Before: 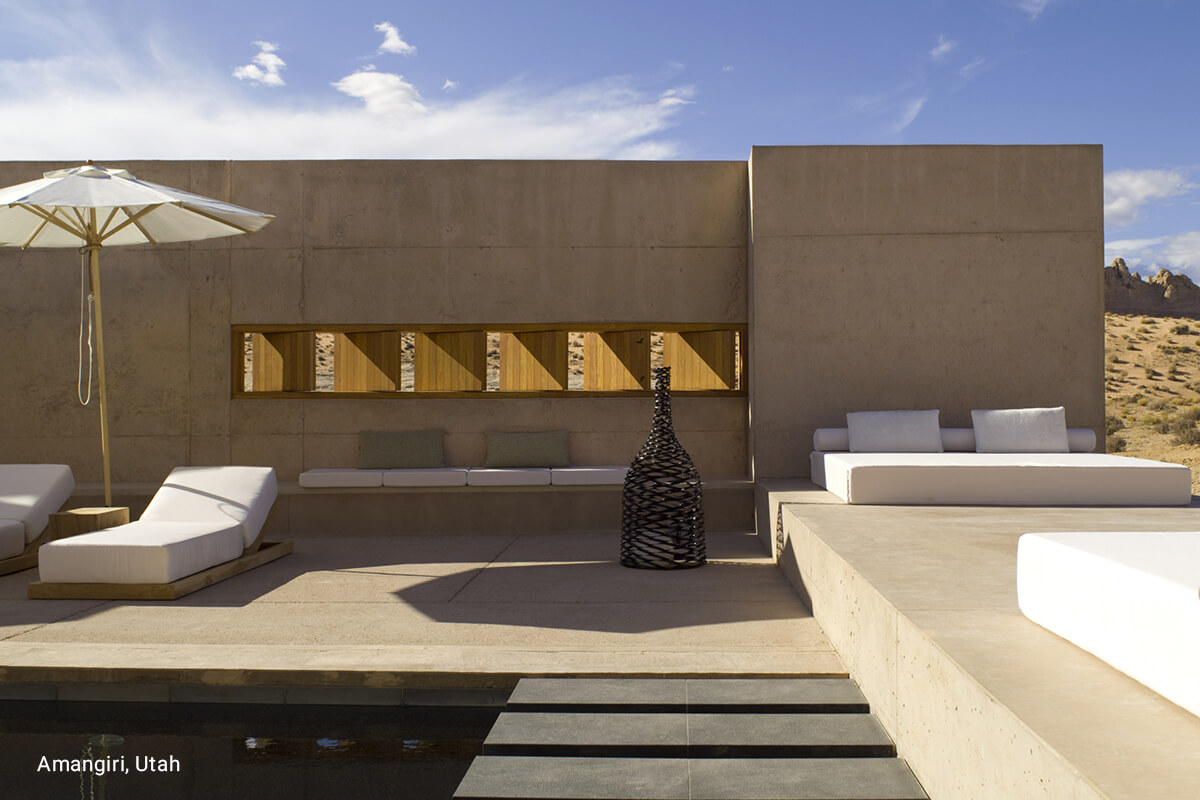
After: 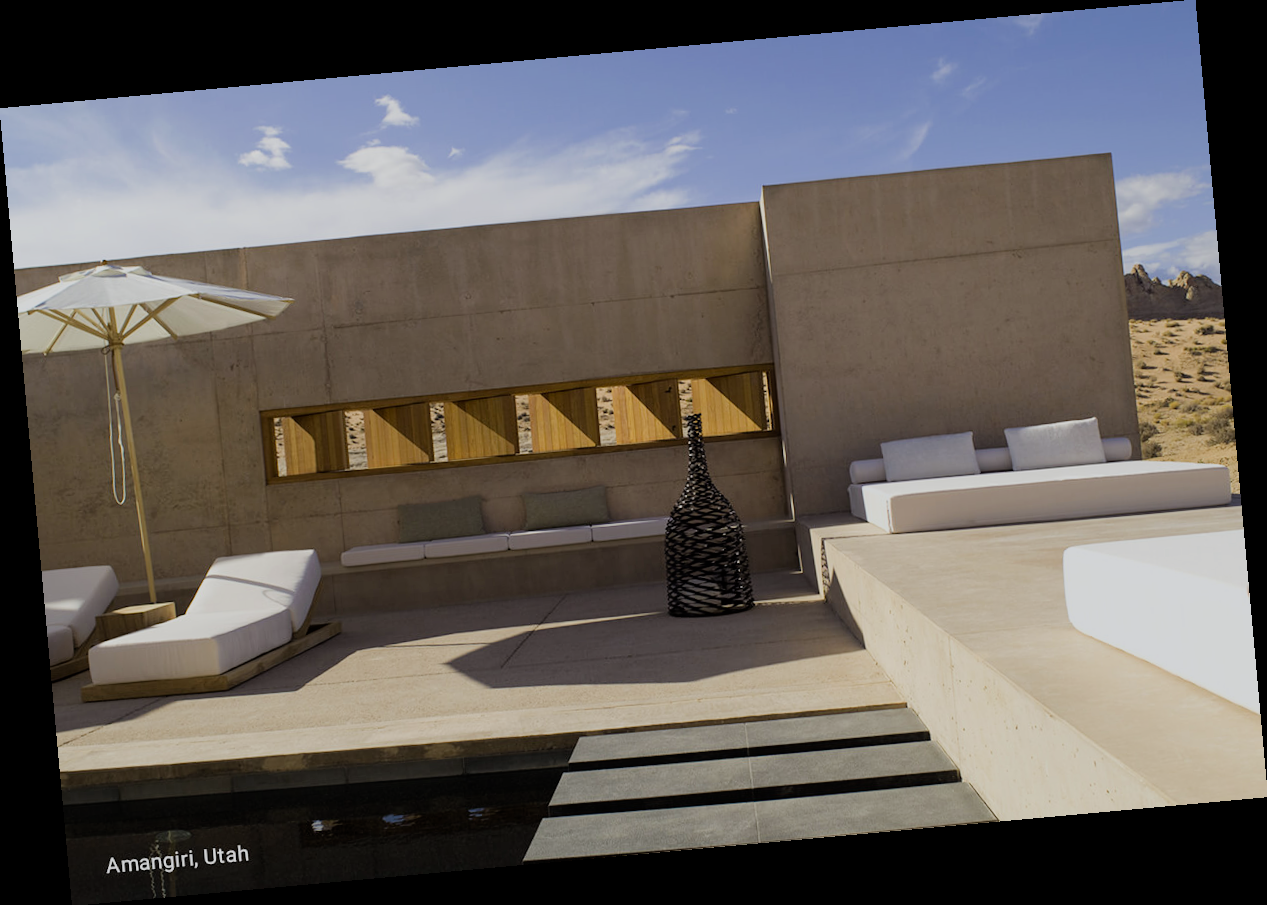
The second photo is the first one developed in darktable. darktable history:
white balance: red 0.988, blue 1.017
filmic rgb: black relative exposure -7.65 EV, white relative exposure 4.56 EV, hardness 3.61
rotate and perspective: rotation -5.2°, automatic cropping off
